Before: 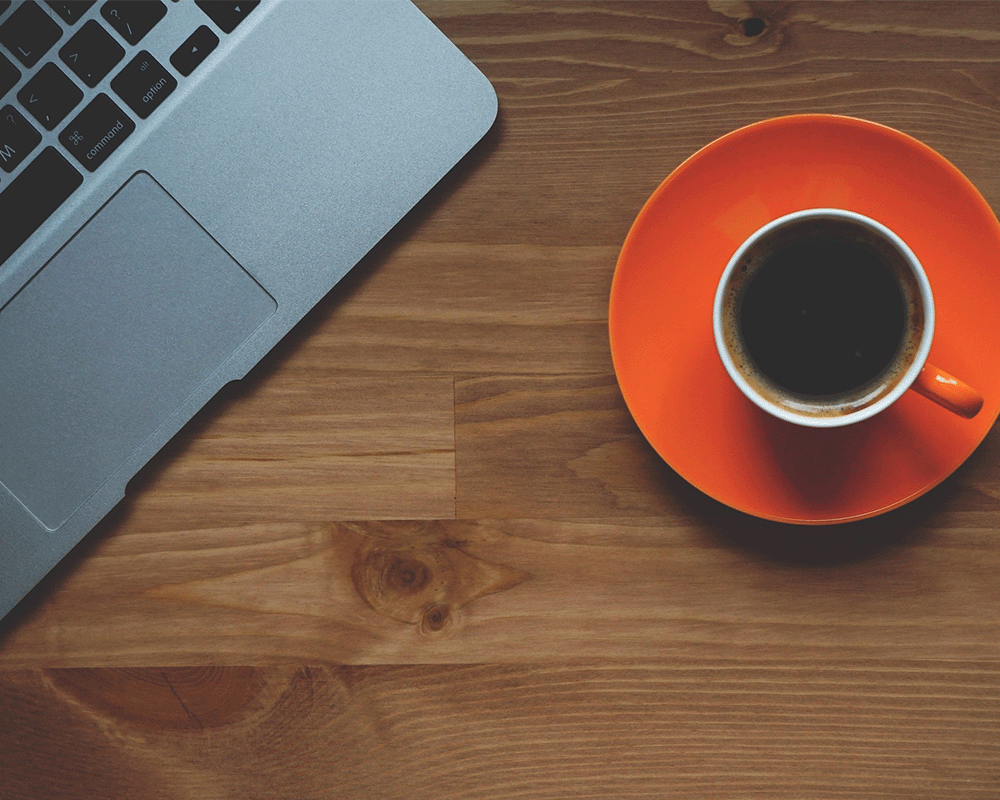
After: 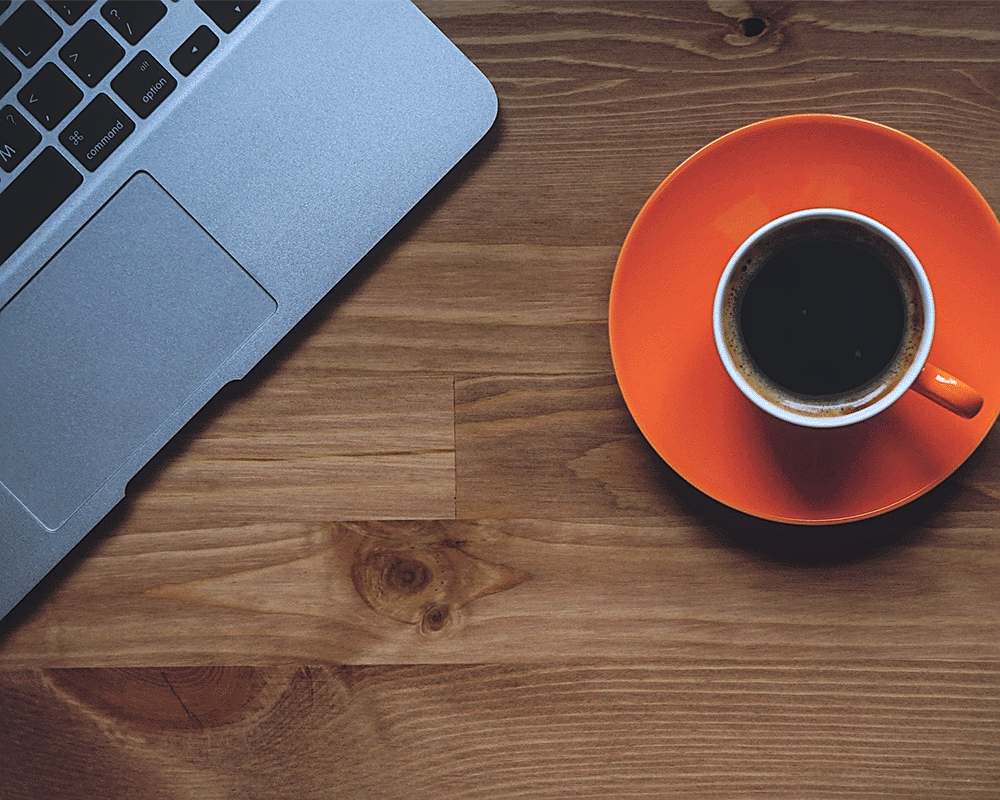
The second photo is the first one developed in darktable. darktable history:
rgb curve: curves: ch0 [(0, 0) (0.136, 0.078) (0.262, 0.245) (0.414, 0.42) (1, 1)], compensate middle gray true, preserve colors basic power
sharpen: on, module defaults
white balance: red 0.967, blue 1.119, emerald 0.756
local contrast: on, module defaults
